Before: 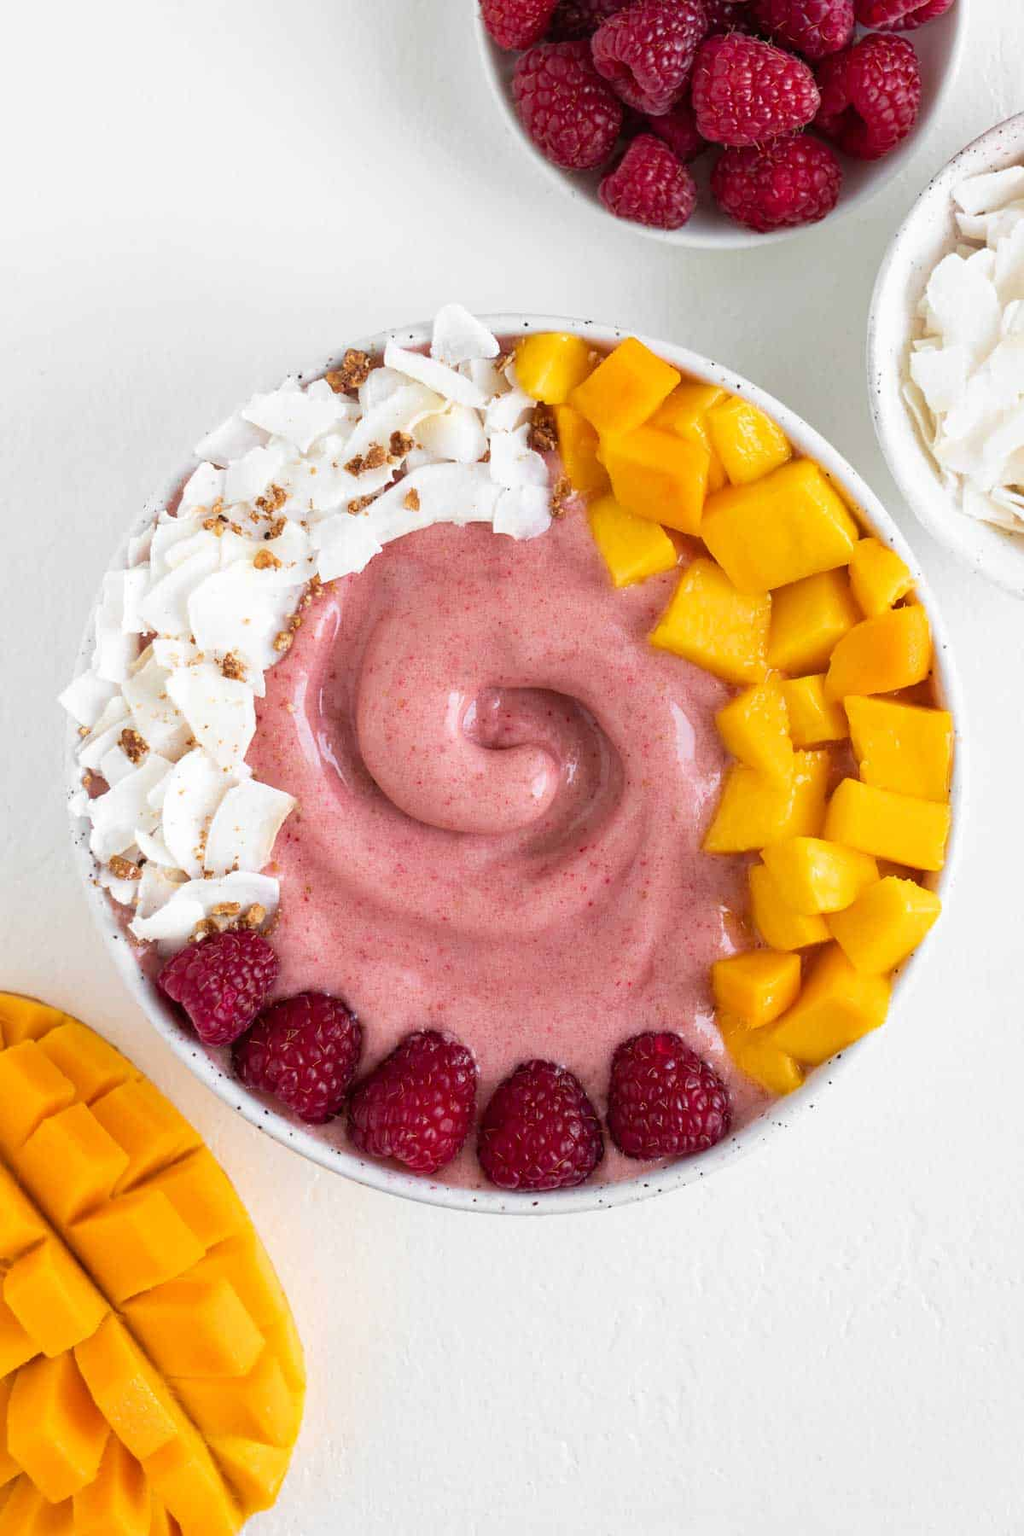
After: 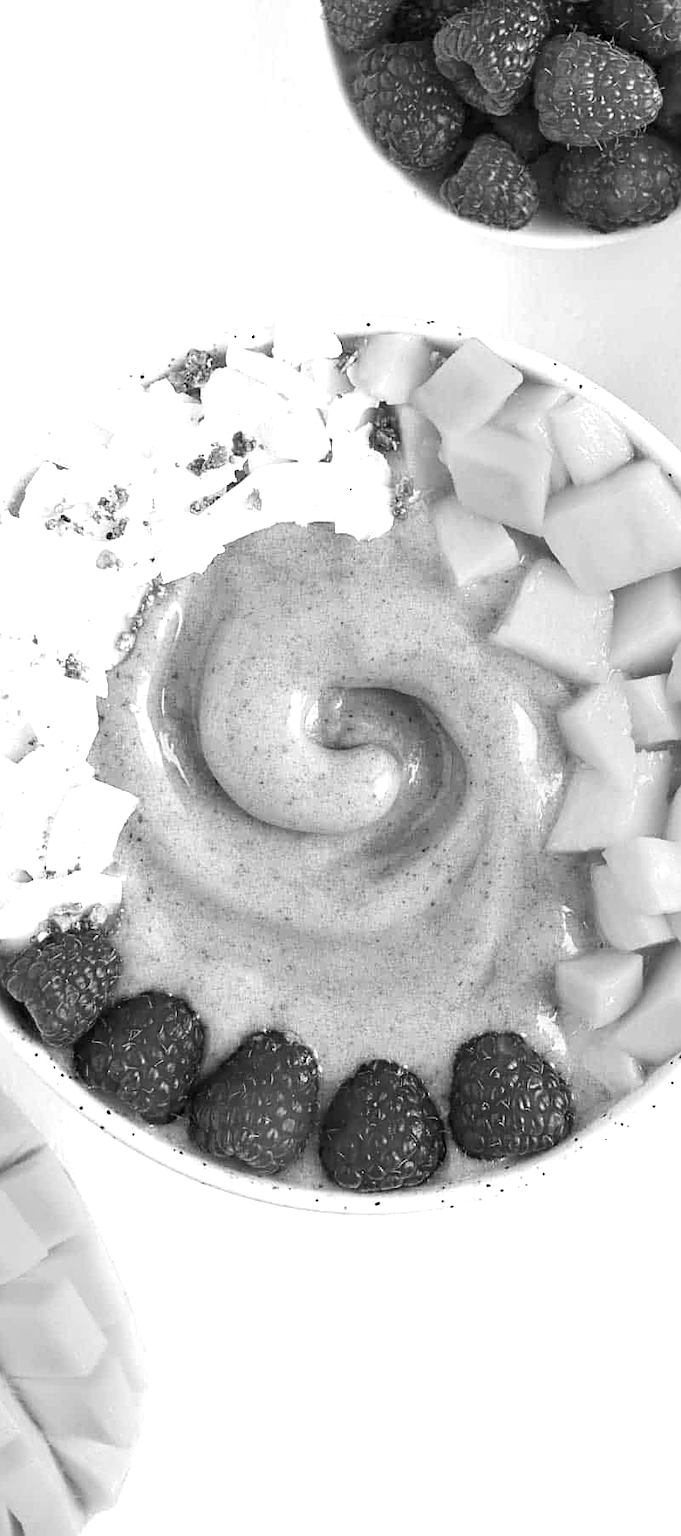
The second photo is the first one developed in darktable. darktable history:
monochrome: on, module defaults
sharpen: on, module defaults
white balance: red 1.05, blue 1.072
contrast brightness saturation: contrast 0.11, saturation -0.17
crop: left 15.419%, right 17.914%
exposure: exposure 0.657 EV, compensate highlight preservation false
color correction: saturation 1.34
color balance rgb: perceptual saturation grading › global saturation 20%, global vibrance 20%
